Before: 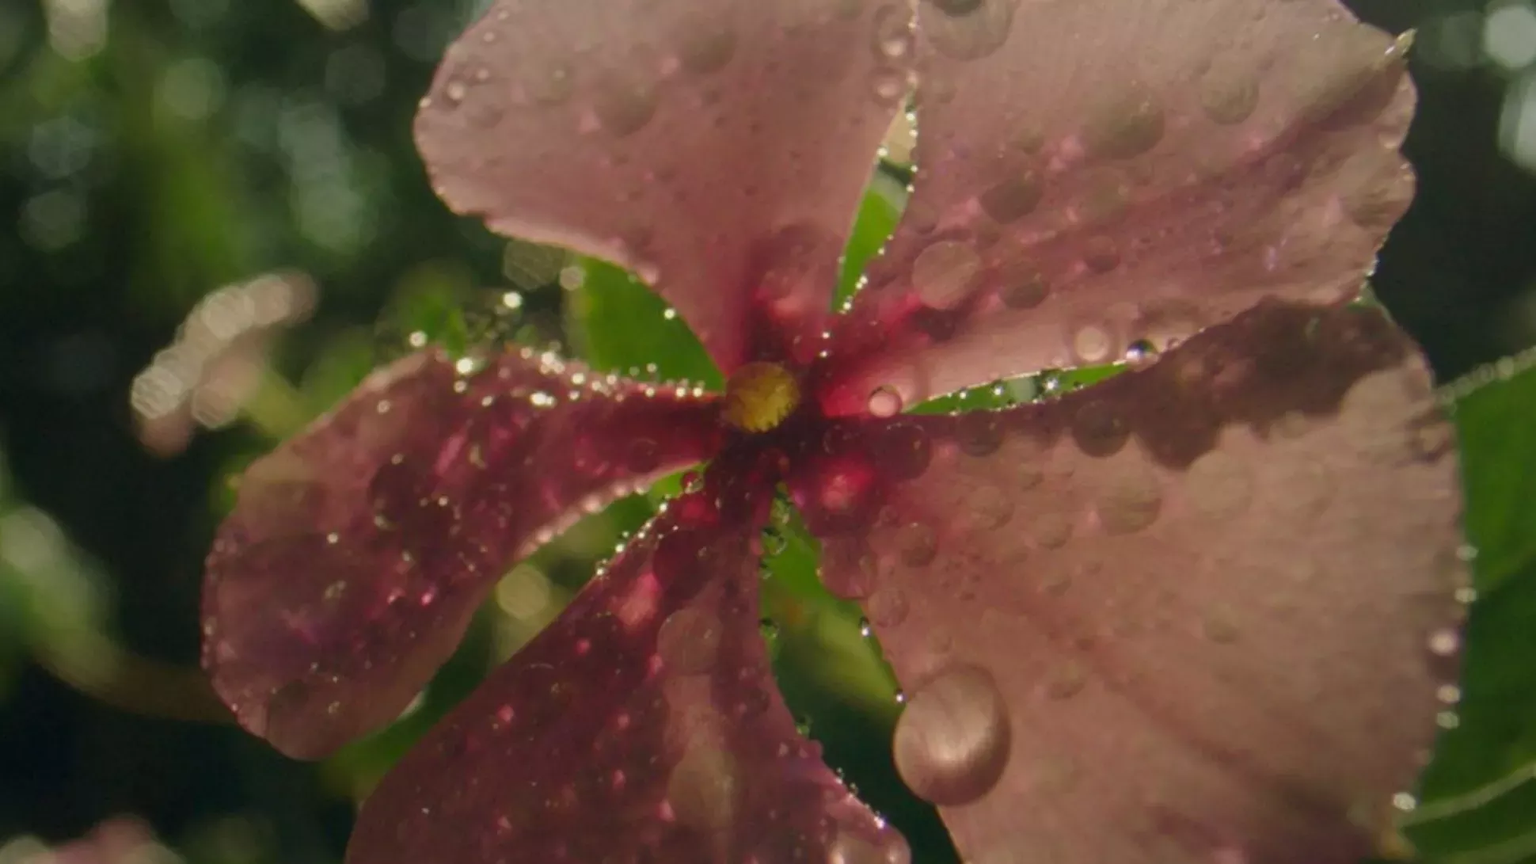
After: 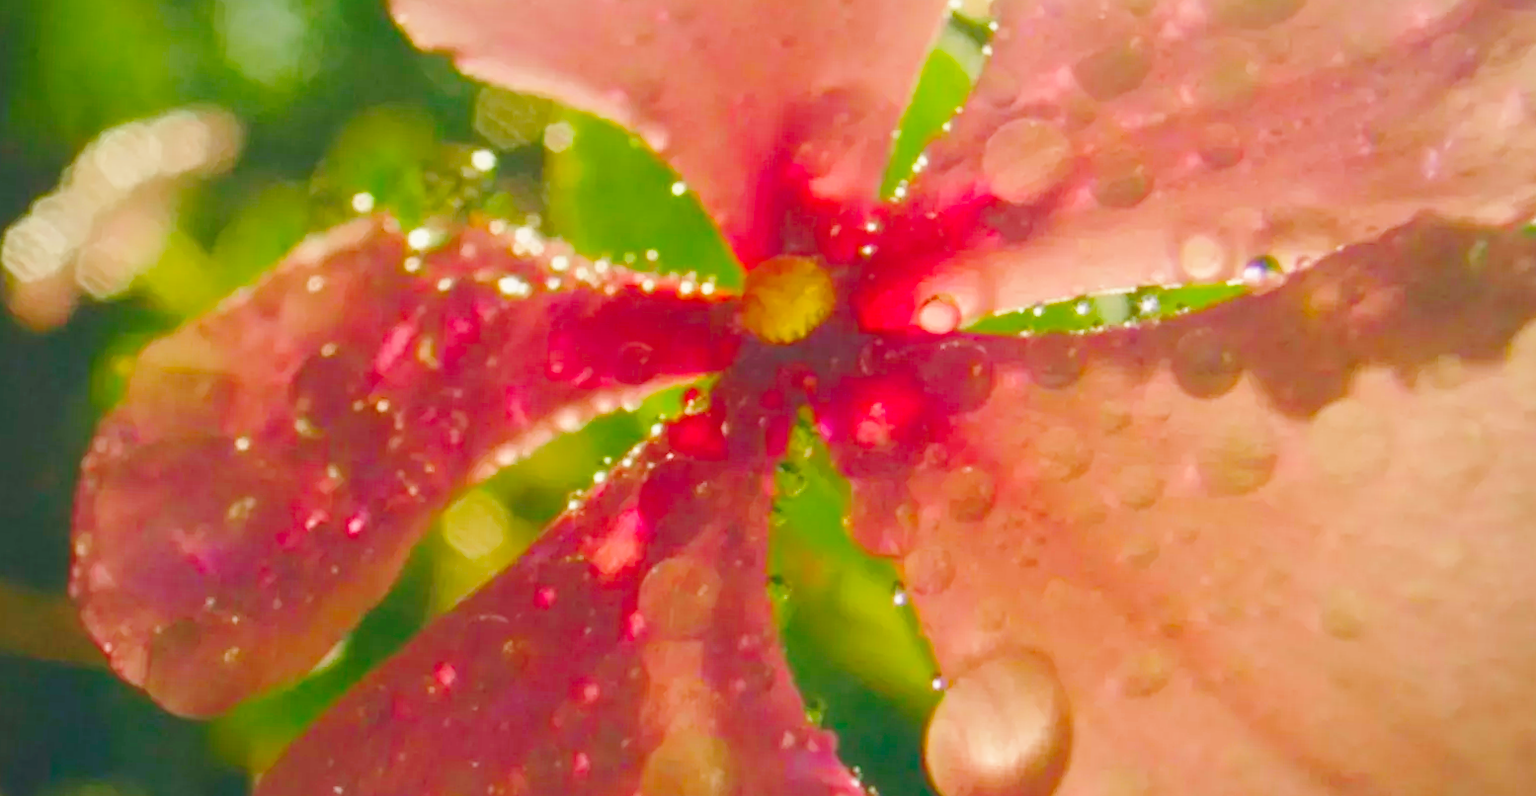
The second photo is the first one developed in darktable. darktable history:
color balance rgb: global offset › luminance 0.495%, perceptual saturation grading › global saturation 20%, perceptual saturation grading › highlights -25.732%, perceptual saturation grading › shadows 49.323%, perceptual brilliance grading › global brilliance 18.772%, contrast -29.45%
crop and rotate: angle -3.34°, left 9.922%, top 21.102%, right 12.305%, bottom 11.827%
base curve: curves: ch0 [(0, 0) (0.028, 0.03) (0.121, 0.232) (0.46, 0.748) (0.859, 0.968) (1, 1)], preserve colors none
